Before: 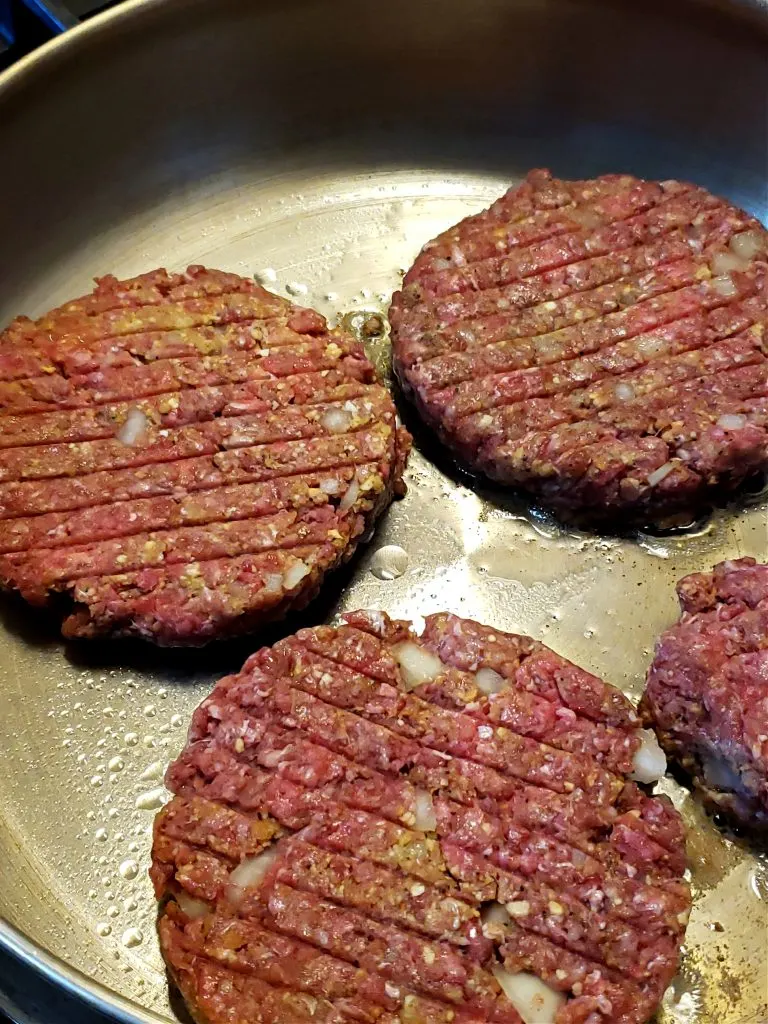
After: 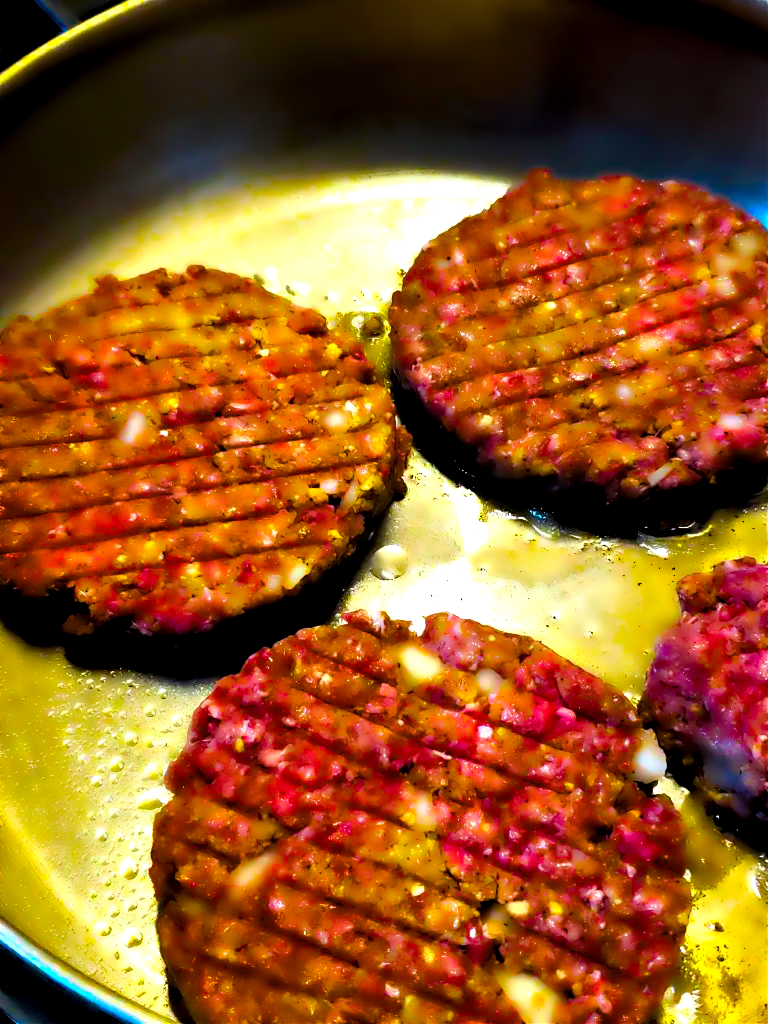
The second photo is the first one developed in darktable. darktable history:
white balance: red 0.976, blue 1.04
local contrast: shadows 94%
contrast brightness saturation: contrast 0.03, brightness 0.06, saturation 0.13
levels: levels [0.116, 0.574, 1]
color balance rgb: linear chroma grading › shadows -40%, linear chroma grading › highlights 40%, linear chroma grading › global chroma 45%, linear chroma grading › mid-tones -30%, perceptual saturation grading › global saturation 55%, perceptual saturation grading › highlights -50%, perceptual saturation grading › mid-tones 40%, perceptual saturation grading › shadows 30%, perceptual brilliance grading › global brilliance 20%, perceptual brilliance grading › shadows -40%, global vibrance 35%
lowpass: radius 4, soften with bilateral filter, unbound 0
tone equalizer: -8 EV 1 EV, -7 EV 1 EV, -6 EV 1 EV, -5 EV 1 EV, -4 EV 1 EV, -3 EV 0.75 EV, -2 EV 0.5 EV, -1 EV 0.25 EV
